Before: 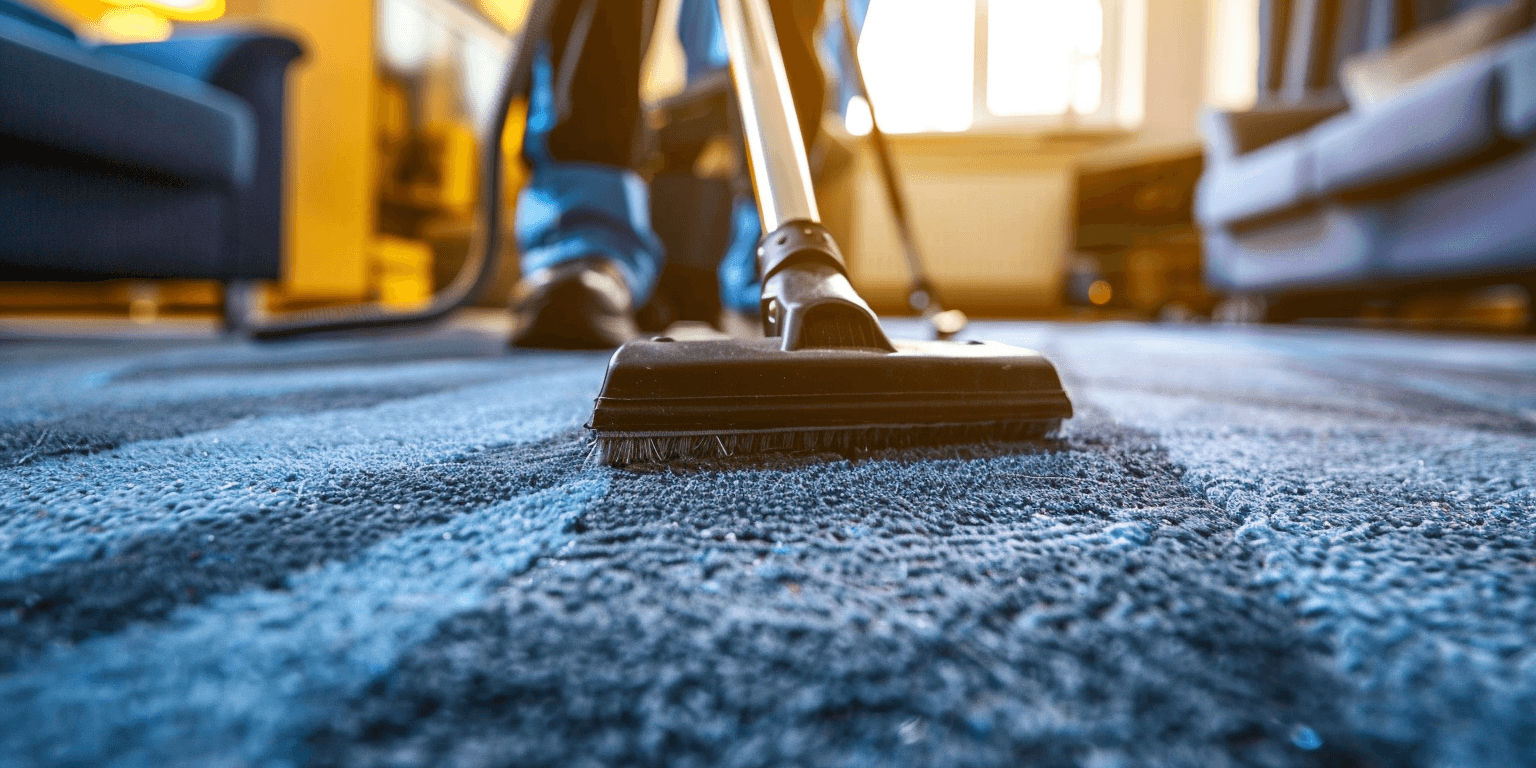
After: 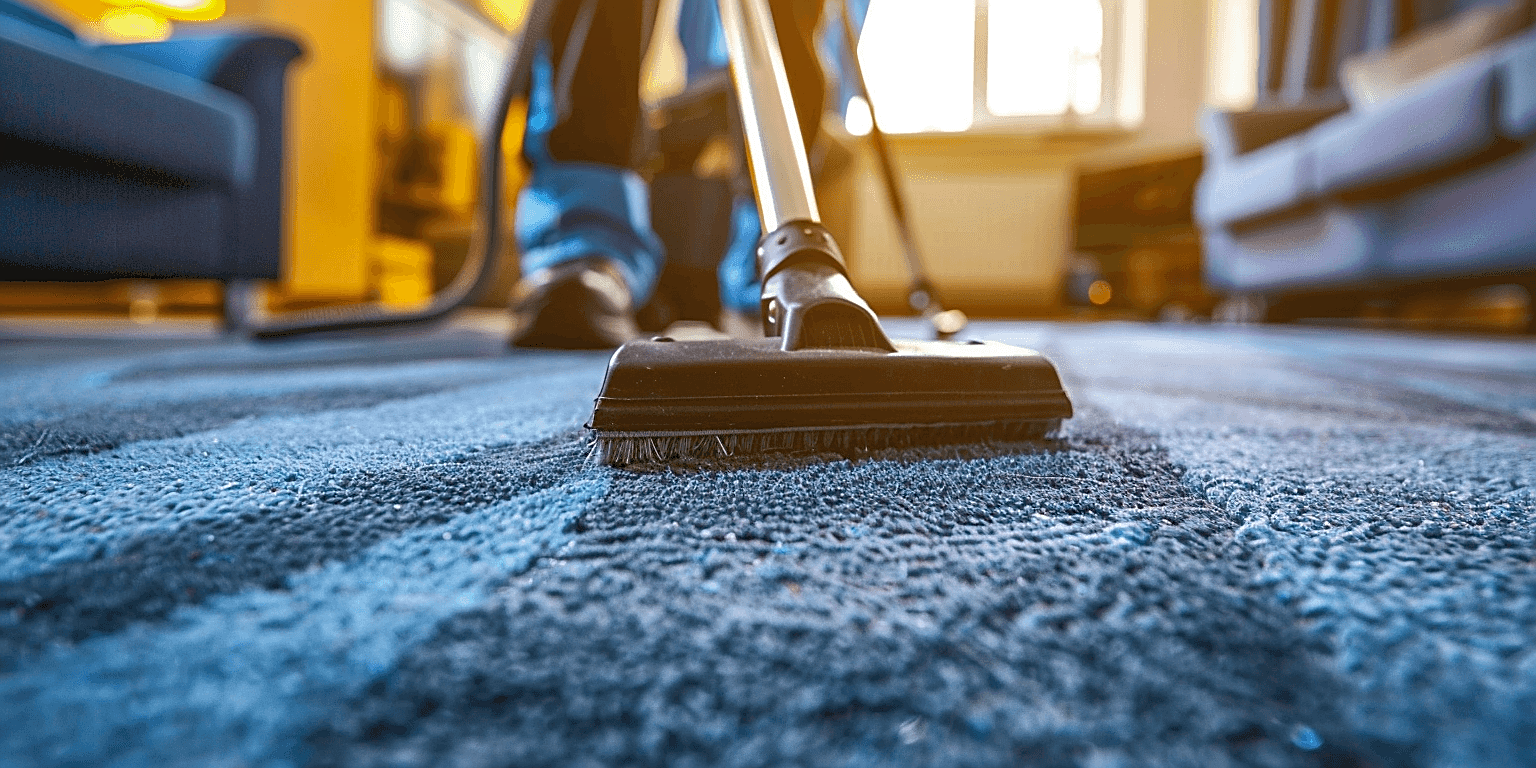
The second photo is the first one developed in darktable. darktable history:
sharpen: amount 0.575
shadows and highlights: on, module defaults
